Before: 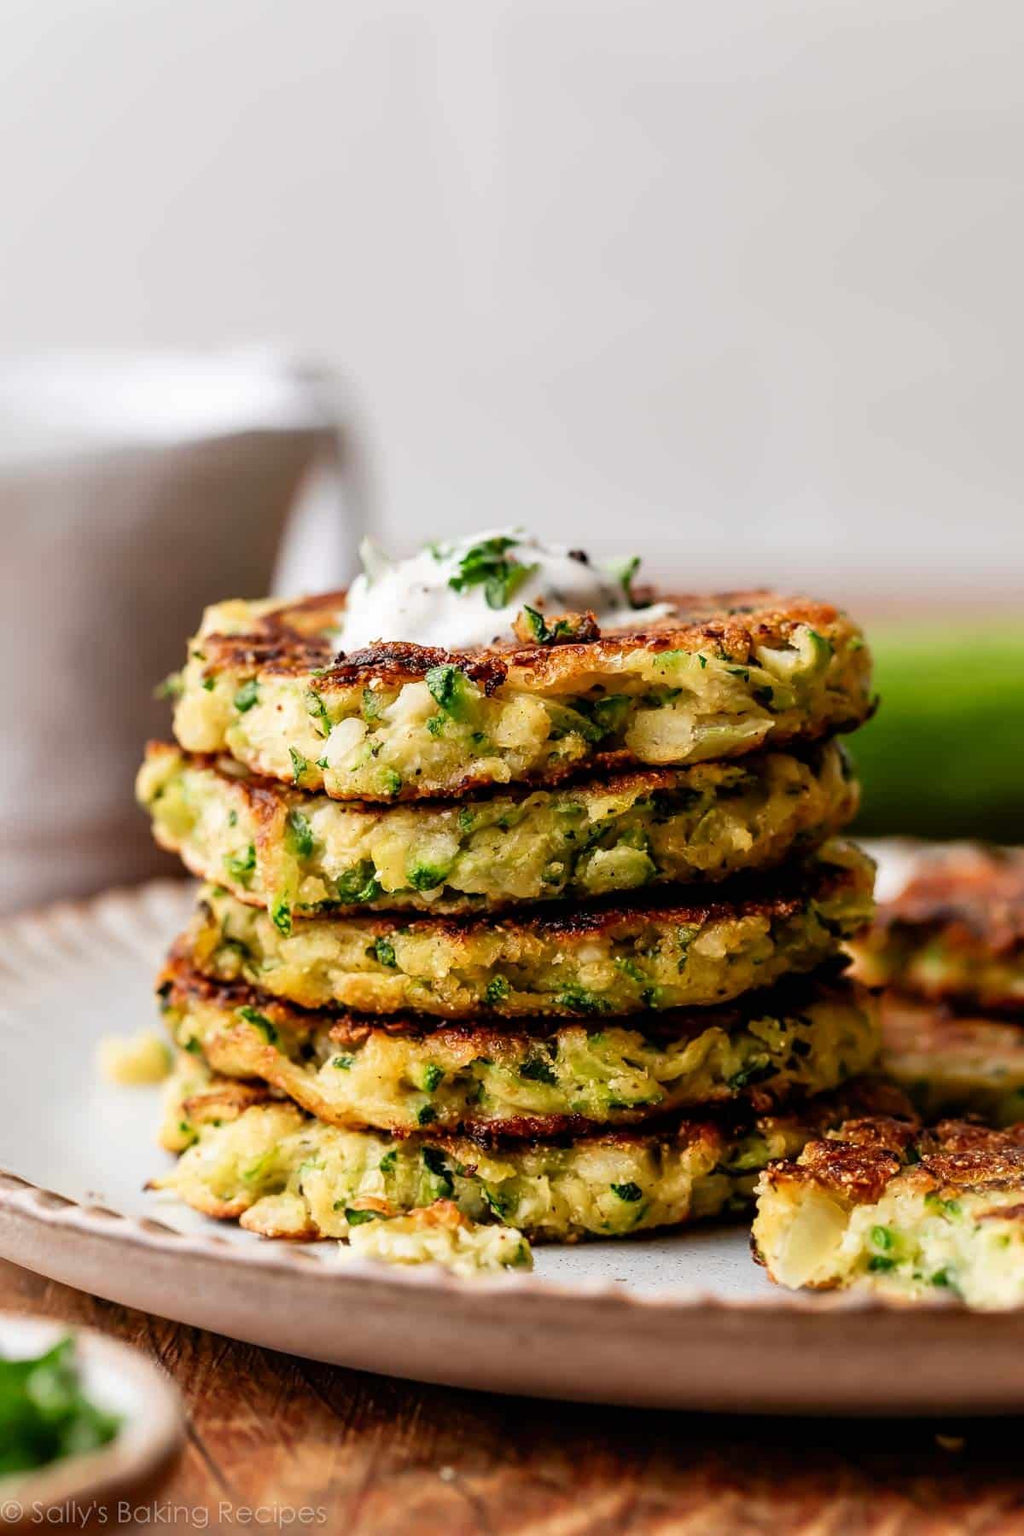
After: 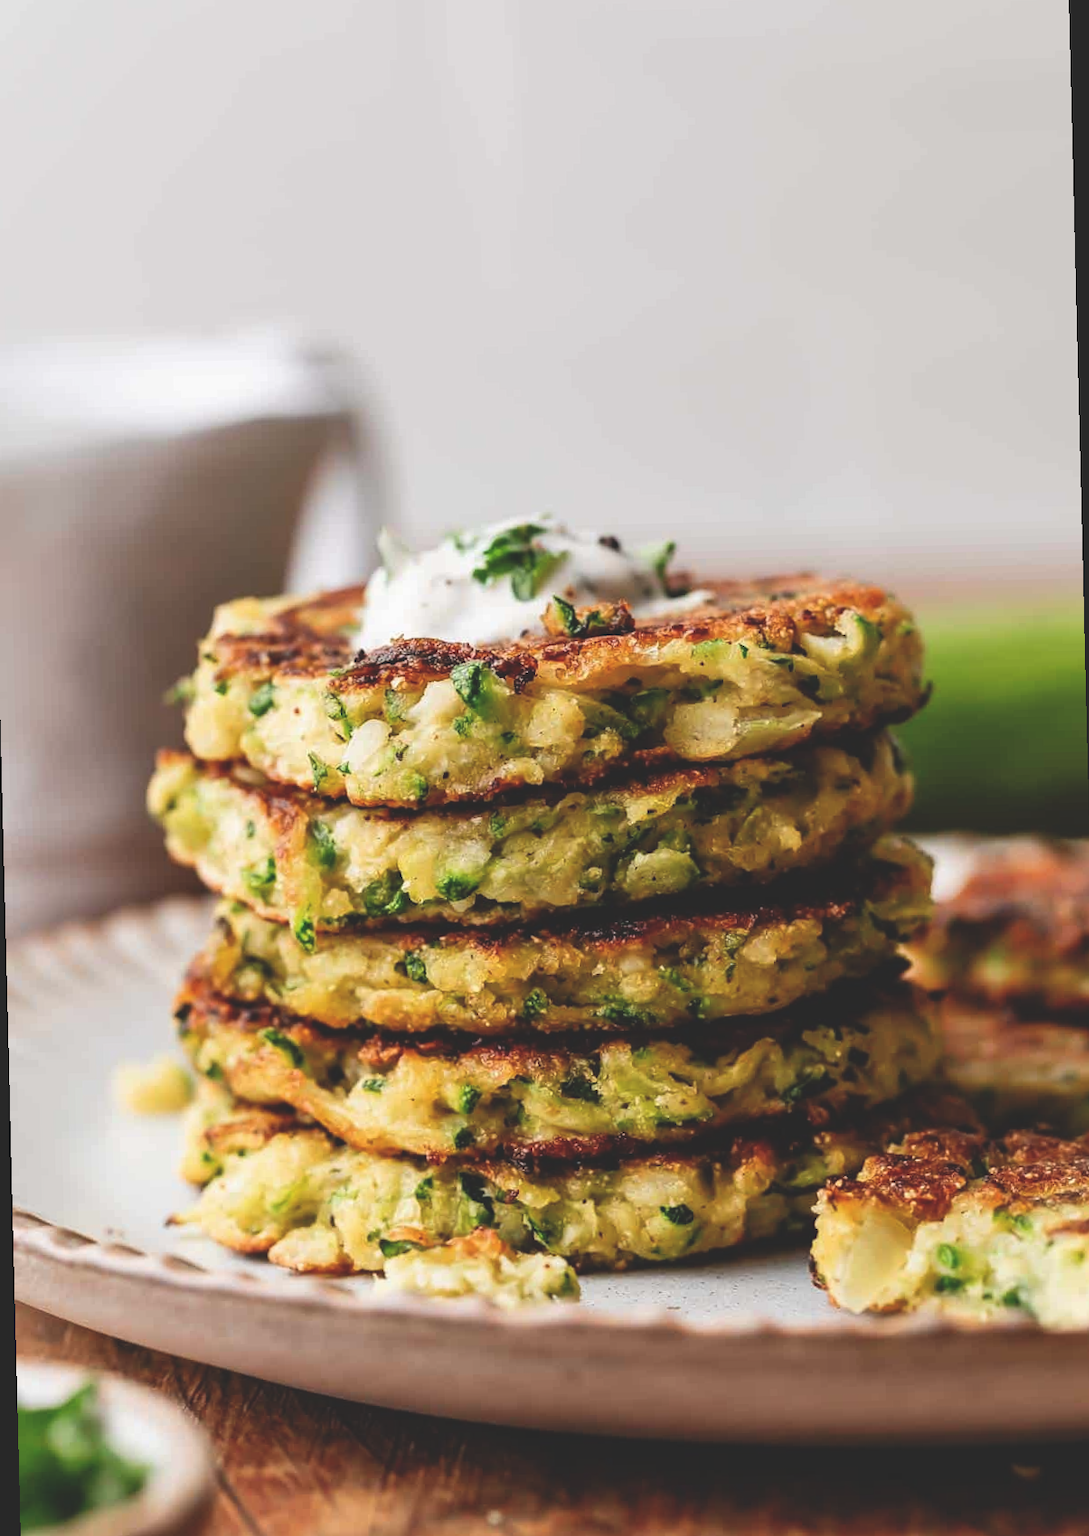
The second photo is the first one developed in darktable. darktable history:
rotate and perspective: rotation -1.42°, crop left 0.016, crop right 0.984, crop top 0.035, crop bottom 0.965
exposure: black level correction -0.023, exposure -0.039 EV, compensate highlight preservation false
